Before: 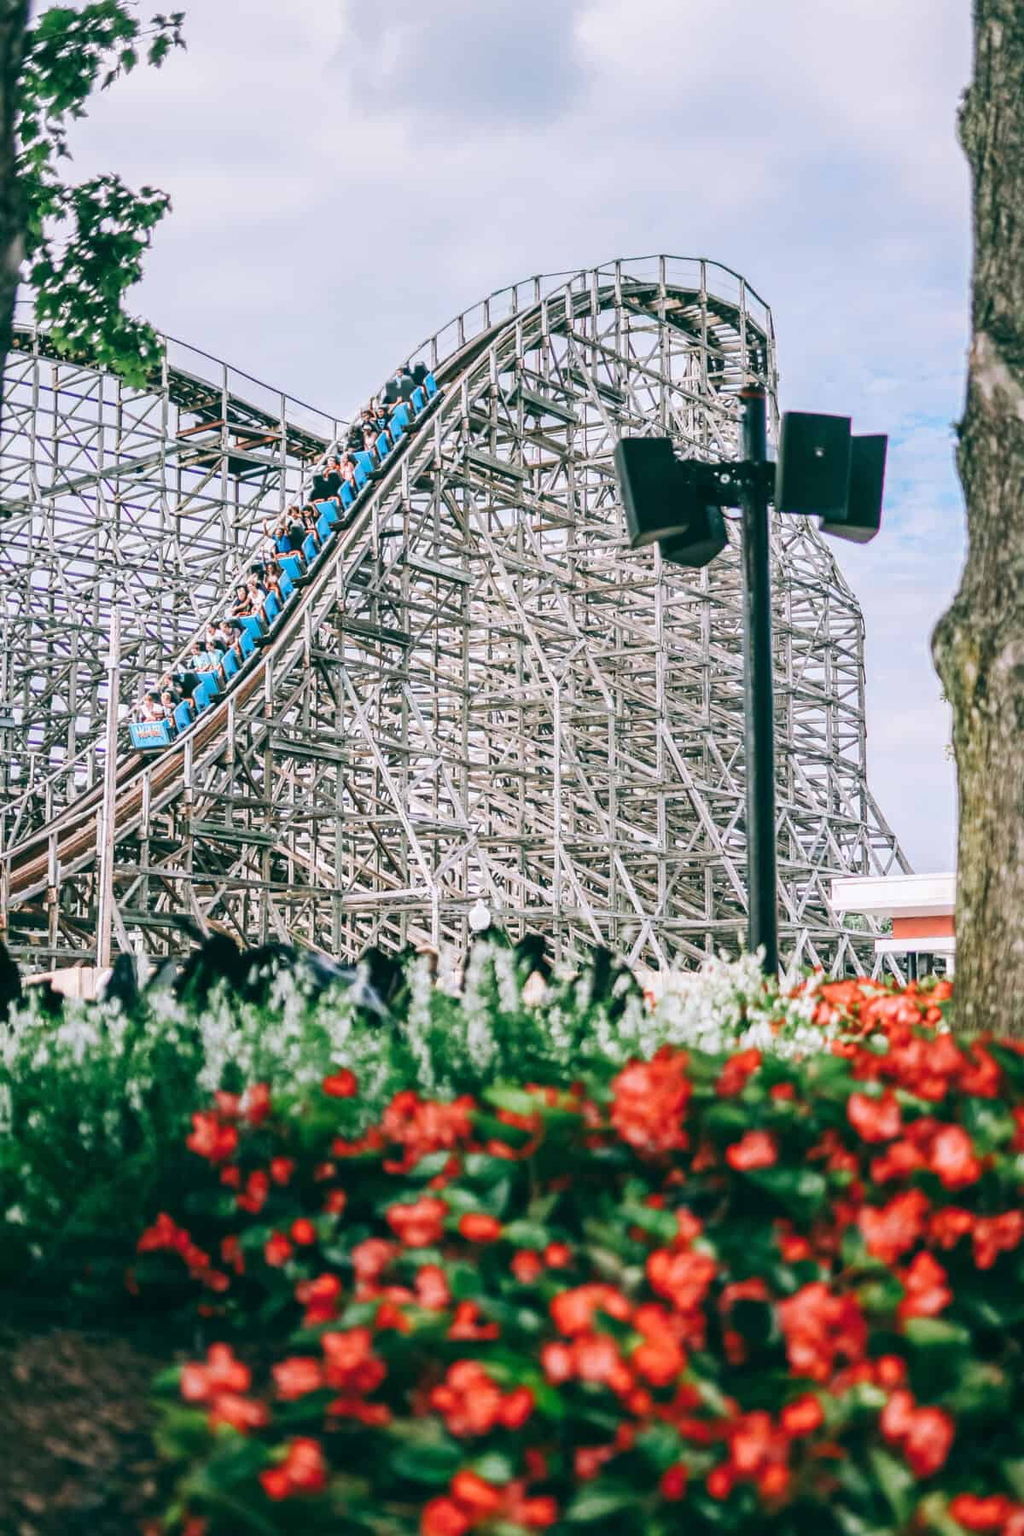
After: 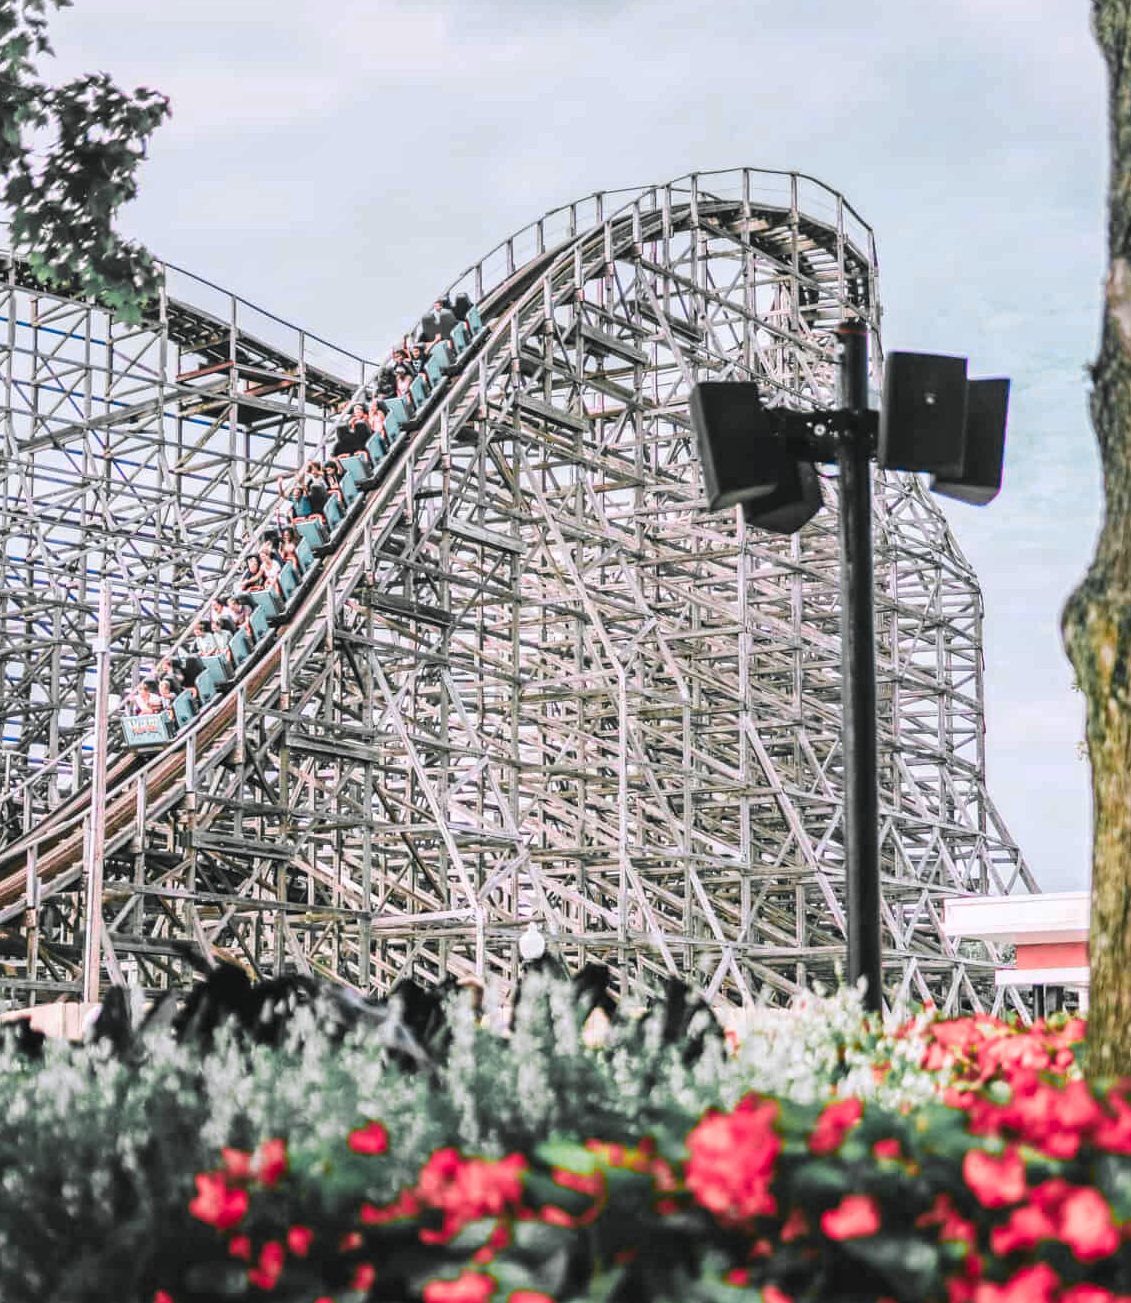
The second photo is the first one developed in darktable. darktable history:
color zones: curves: ch0 [(0.257, 0.558) (0.75, 0.565)]; ch1 [(0.004, 0.857) (0.14, 0.416) (0.257, 0.695) (0.442, 0.032) (0.736, 0.266) (0.891, 0.741)]; ch2 [(0, 0.623) (0.112, 0.436) (0.271, 0.474) (0.516, 0.64) (0.743, 0.286)]
crop: left 2.564%, top 7.33%, right 3.104%, bottom 20.226%
